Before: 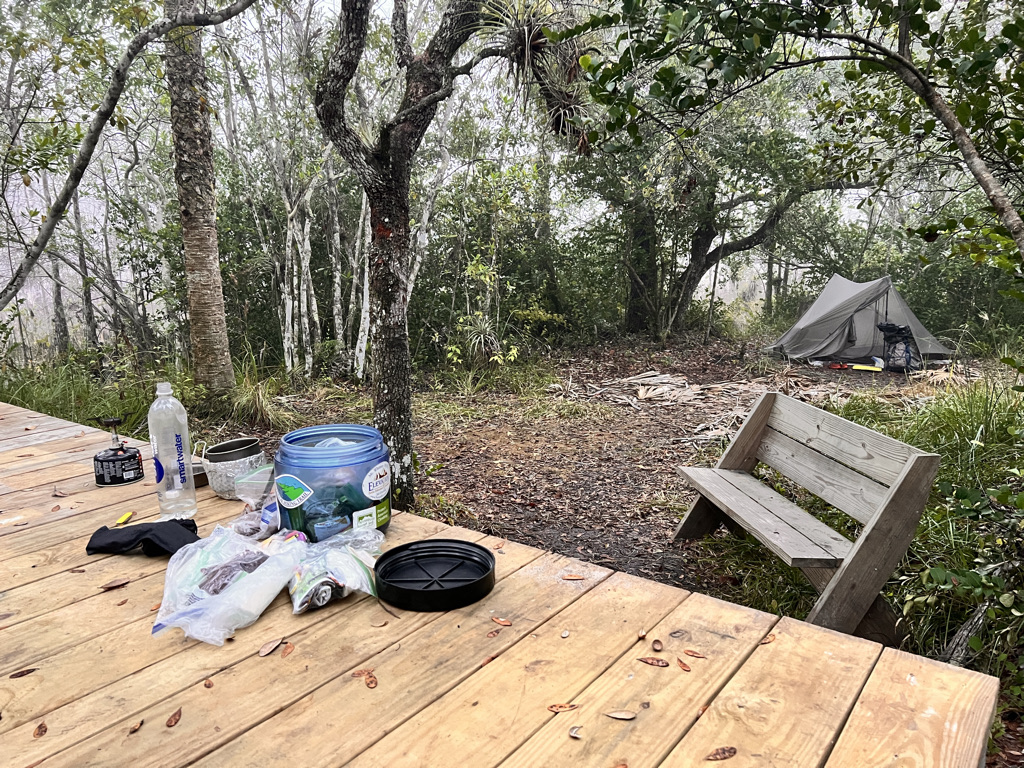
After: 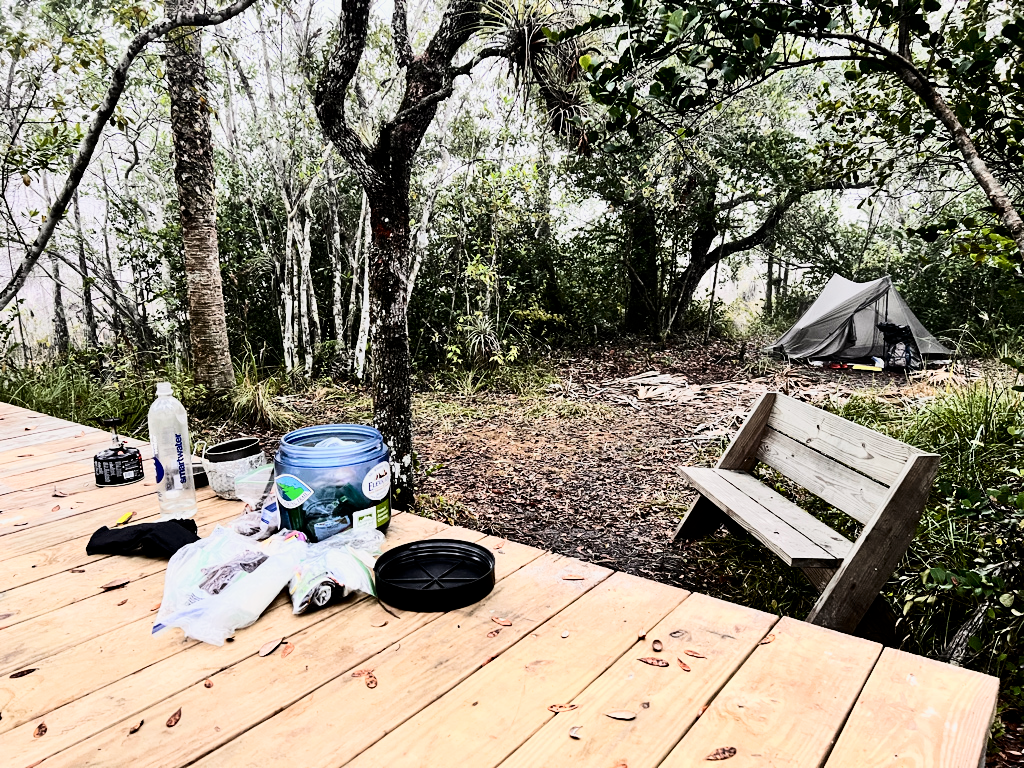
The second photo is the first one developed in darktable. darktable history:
exposure: exposure 0.177 EV, compensate highlight preservation false
filmic rgb: black relative exposure -5.09 EV, white relative exposure 3.96 EV, hardness 2.87, contrast 1.41, highlights saturation mix -29.07%
contrast brightness saturation: contrast 0.288
